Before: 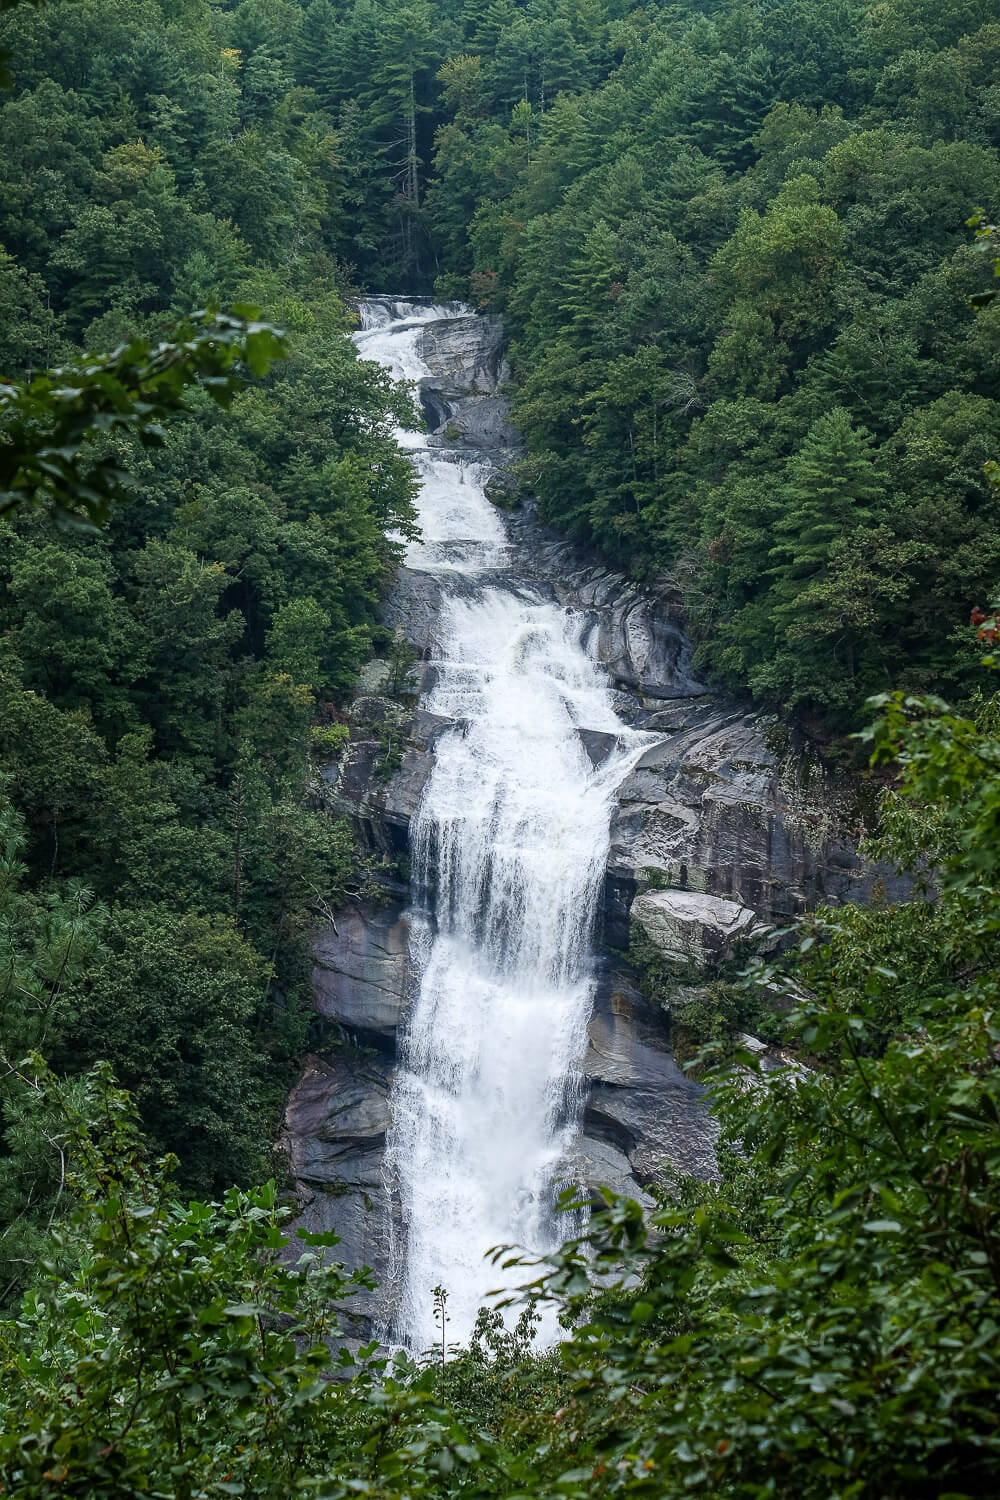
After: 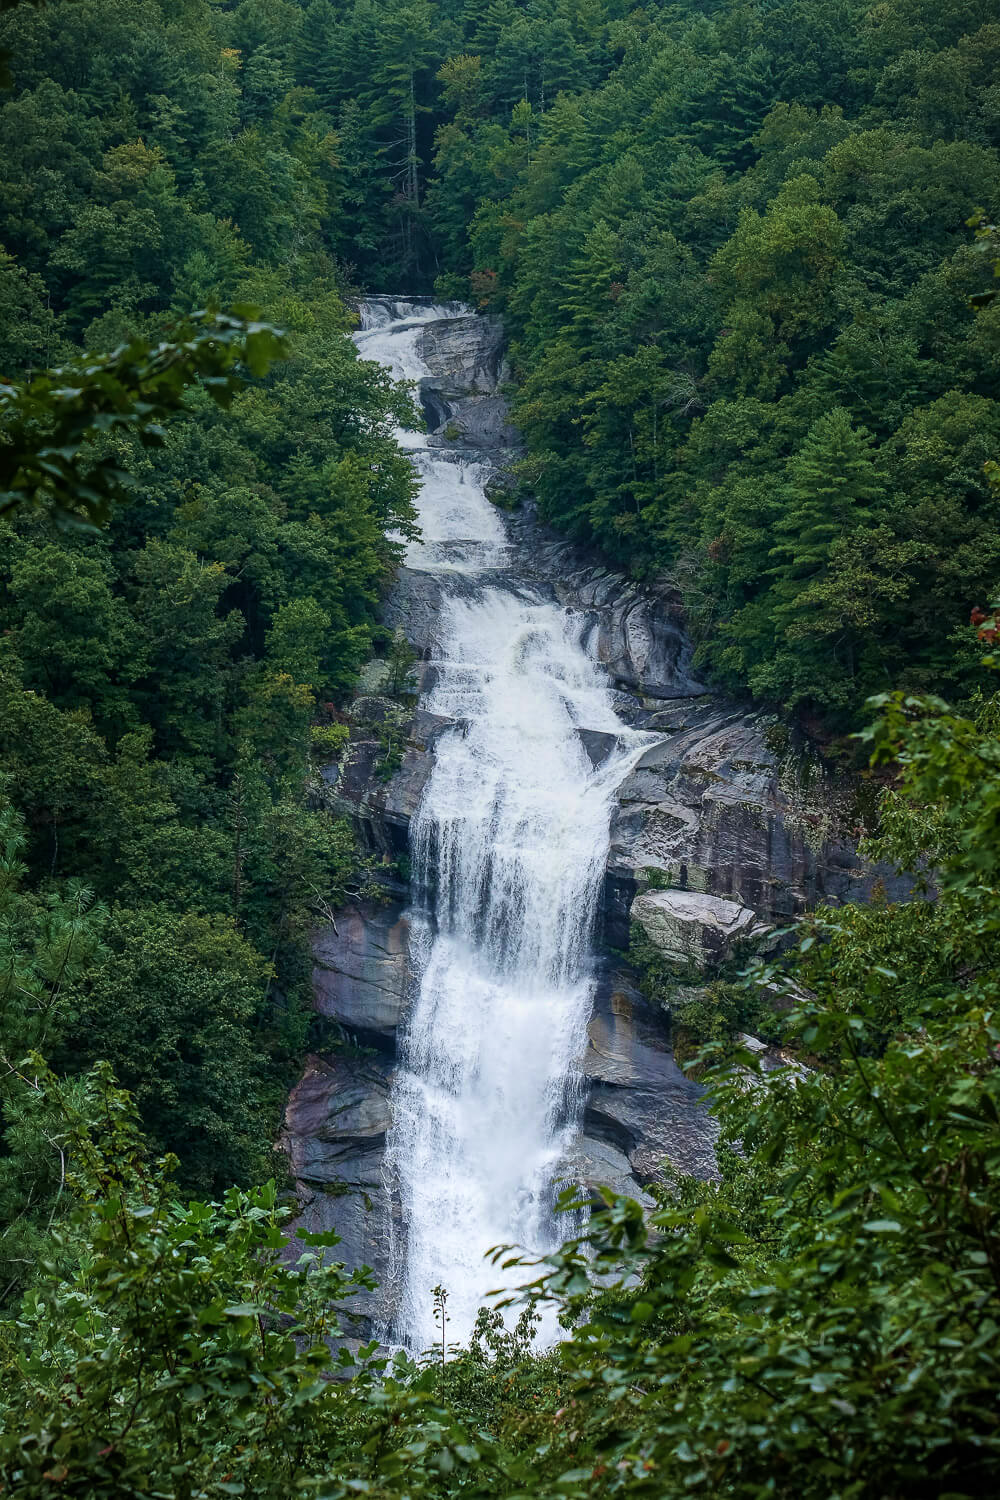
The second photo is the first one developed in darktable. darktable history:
color calibration: illuminant same as pipeline (D50), adaptation none (bypass), gamut compression 1.72
vignetting: fall-off radius 93.87%
velvia: strength 39.63%
graduated density: on, module defaults
